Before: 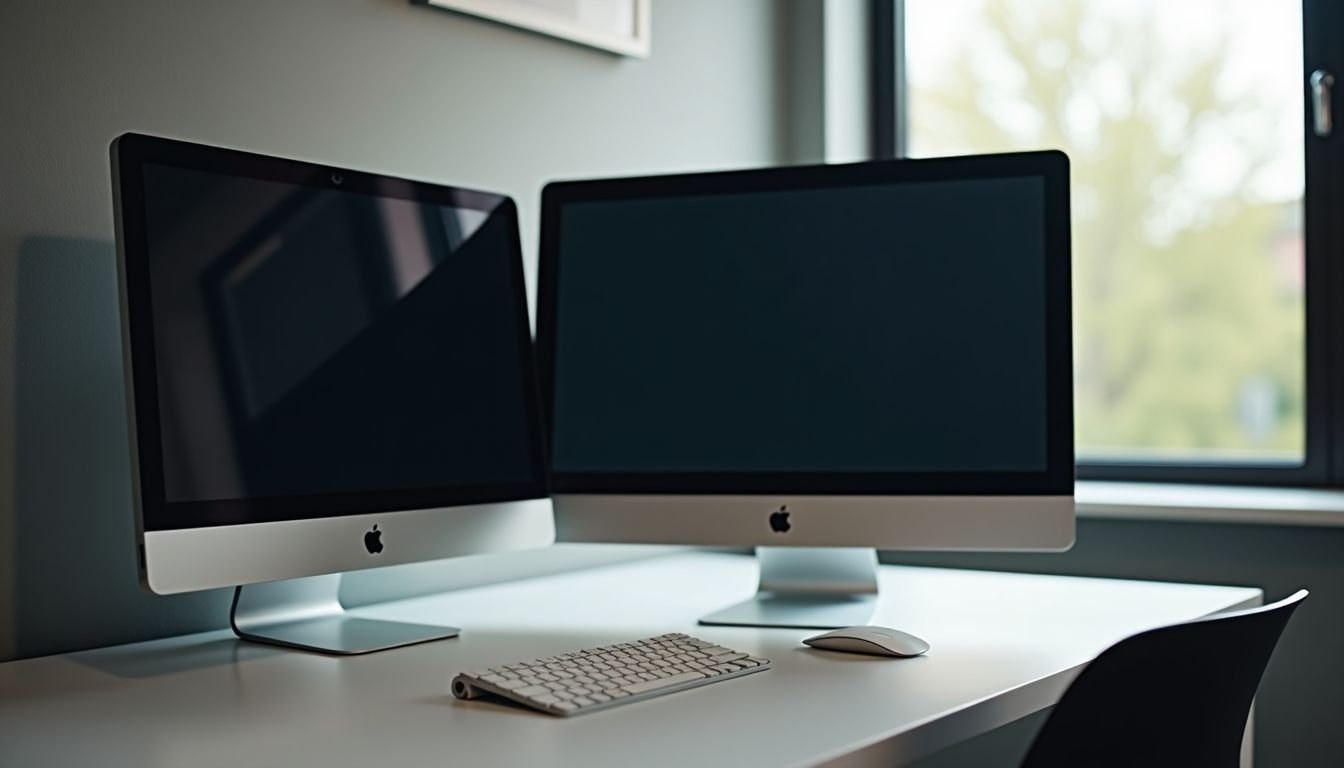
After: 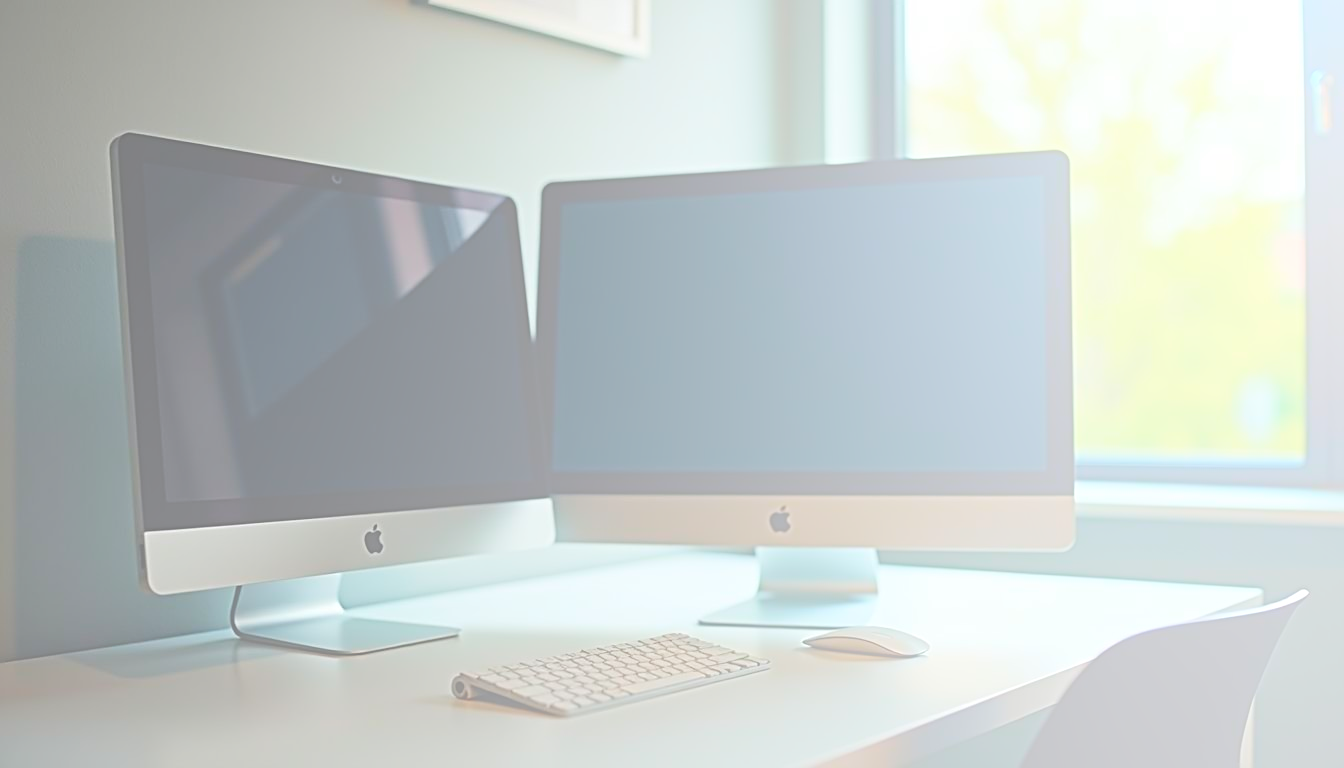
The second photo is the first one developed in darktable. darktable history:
bloom: size 85%, threshold 5%, strength 85%
sharpen: amount 0.6
